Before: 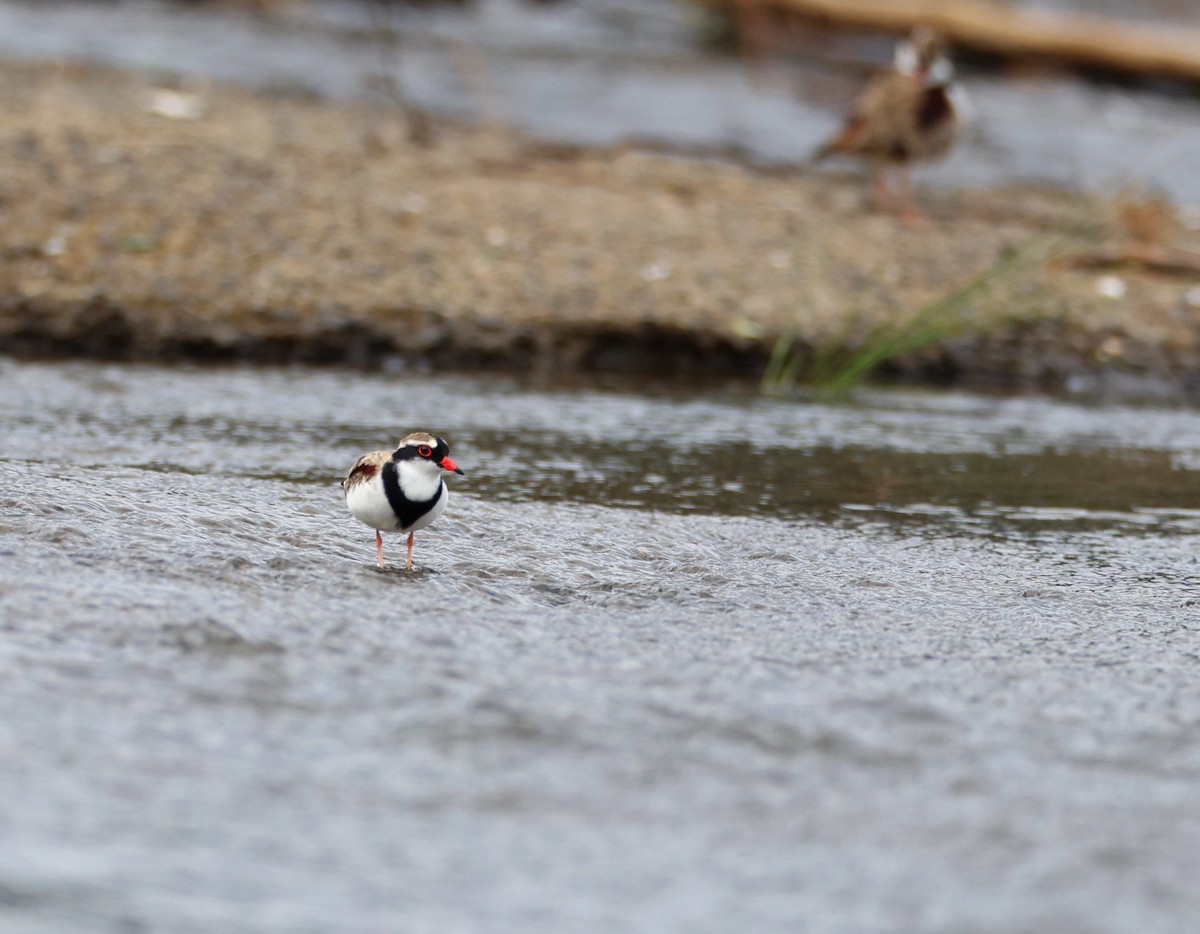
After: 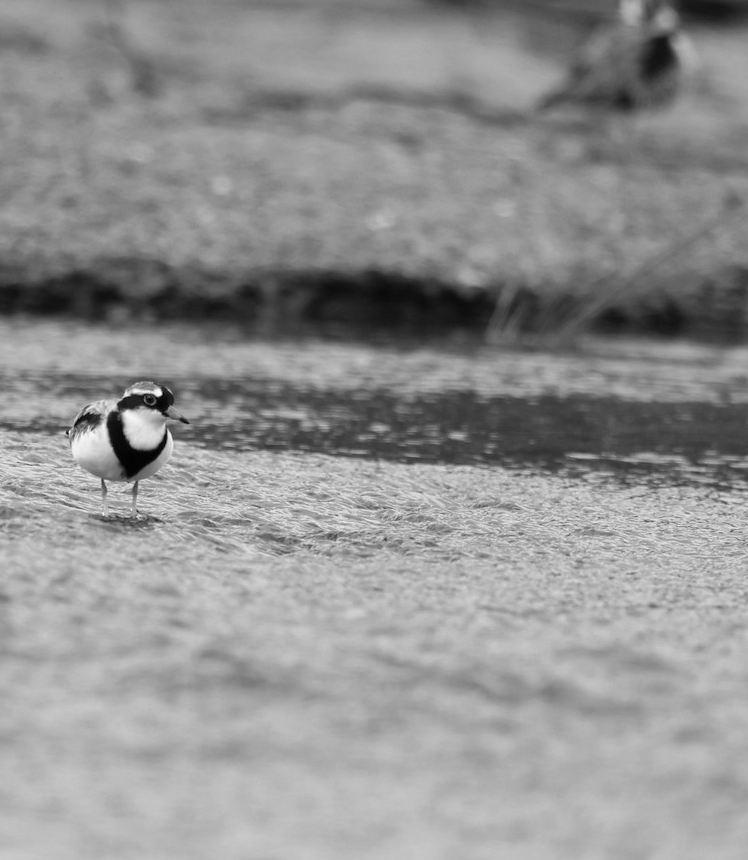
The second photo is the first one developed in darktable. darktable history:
monochrome: on, module defaults
crop and rotate: left 22.918%, top 5.629%, right 14.711%, bottom 2.247%
